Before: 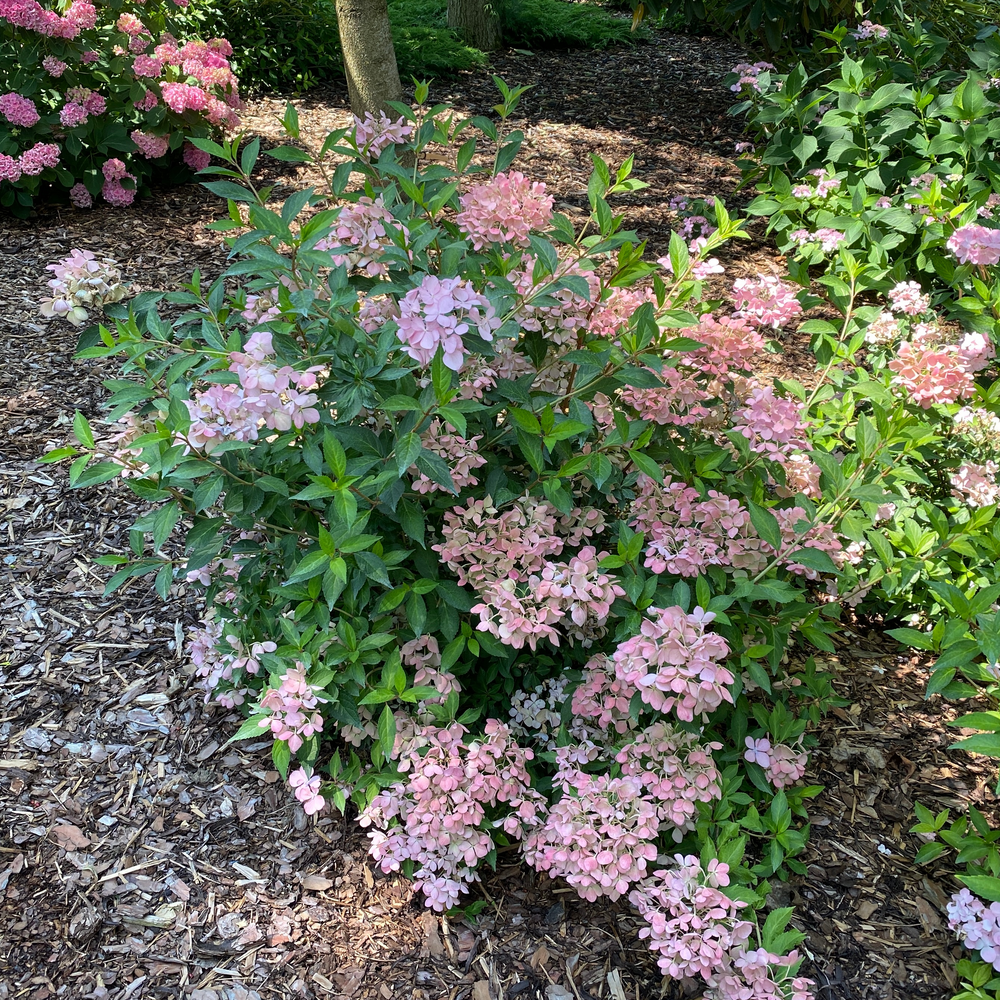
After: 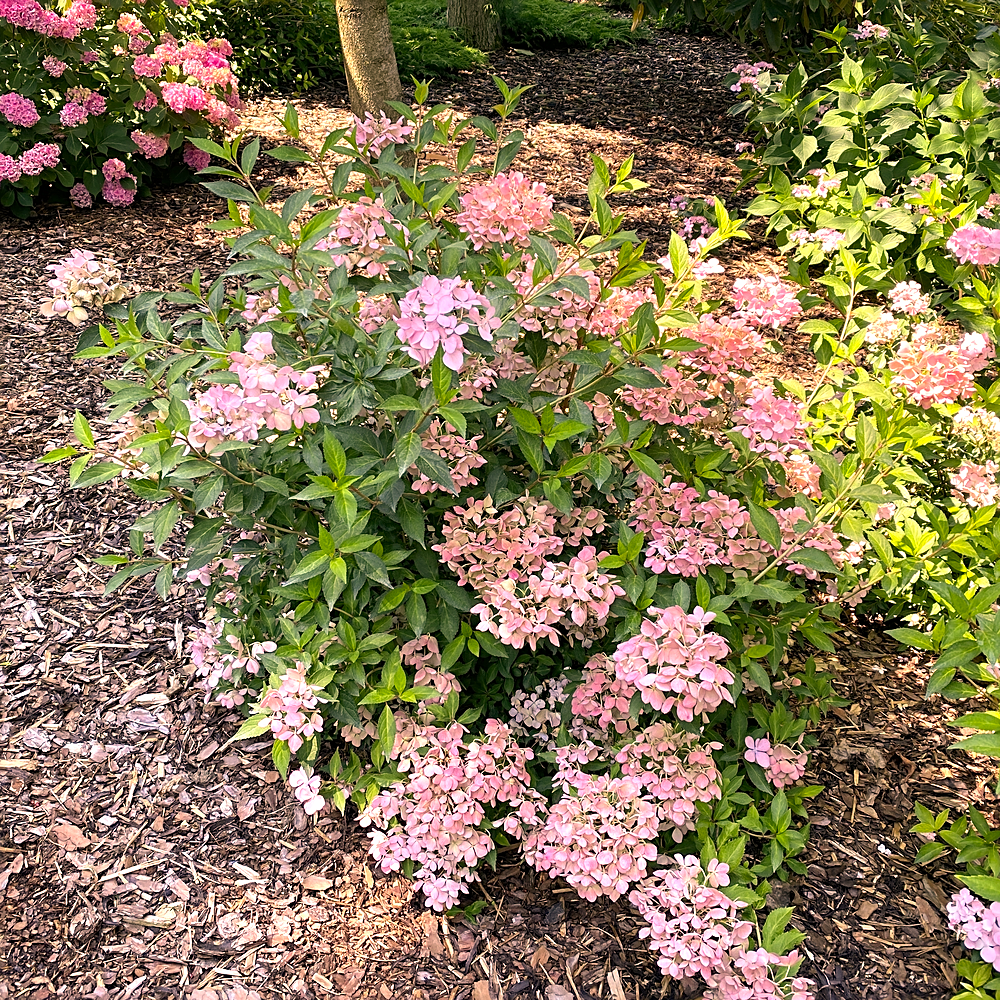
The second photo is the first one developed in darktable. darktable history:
exposure: exposure 0.6 EV, compensate highlight preservation false
color correction: highlights a* 21.45, highlights b* 19.25
sharpen: on, module defaults
